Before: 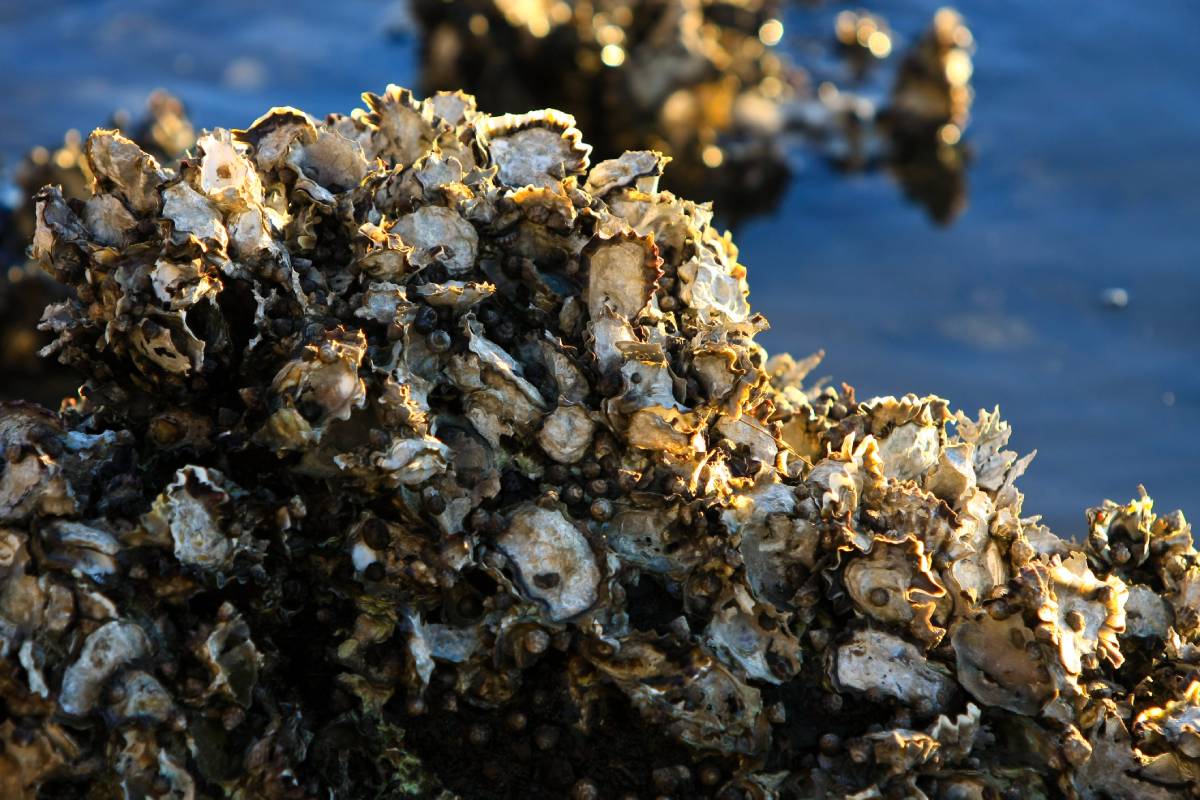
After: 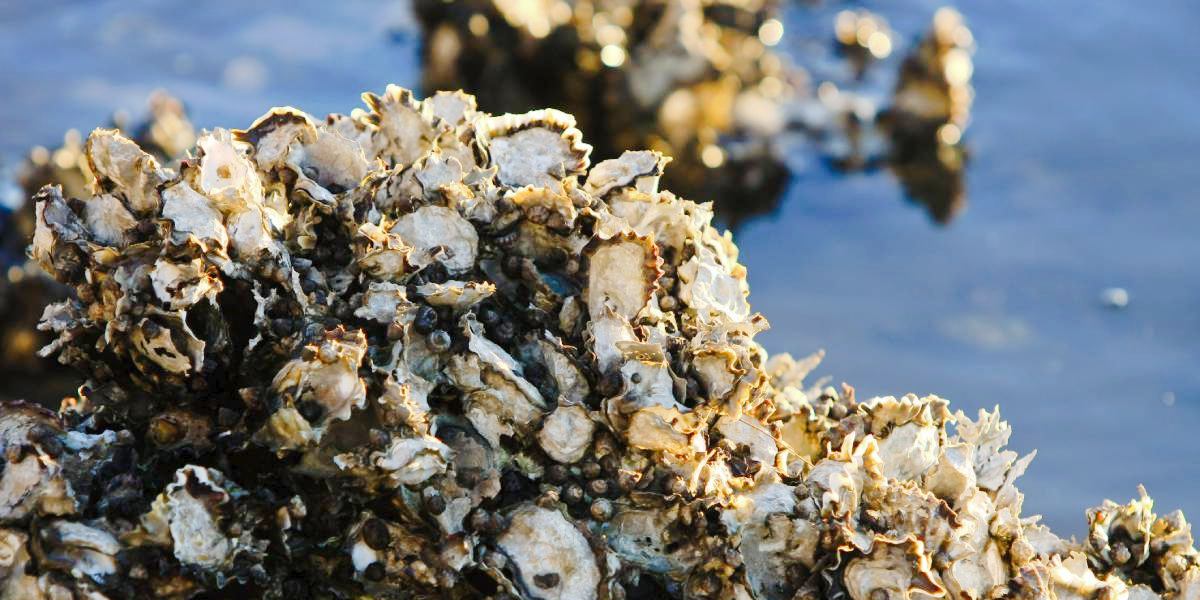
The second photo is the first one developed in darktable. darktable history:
crop: bottom 24.988%
tone curve: curves: ch0 [(0, 0) (0.003, 0.021) (0.011, 0.033) (0.025, 0.059) (0.044, 0.097) (0.069, 0.141) (0.1, 0.186) (0.136, 0.237) (0.177, 0.298) (0.224, 0.378) (0.277, 0.47) (0.335, 0.542) (0.399, 0.605) (0.468, 0.678) (0.543, 0.724) (0.623, 0.787) (0.709, 0.829) (0.801, 0.875) (0.898, 0.912) (1, 1)], preserve colors none
